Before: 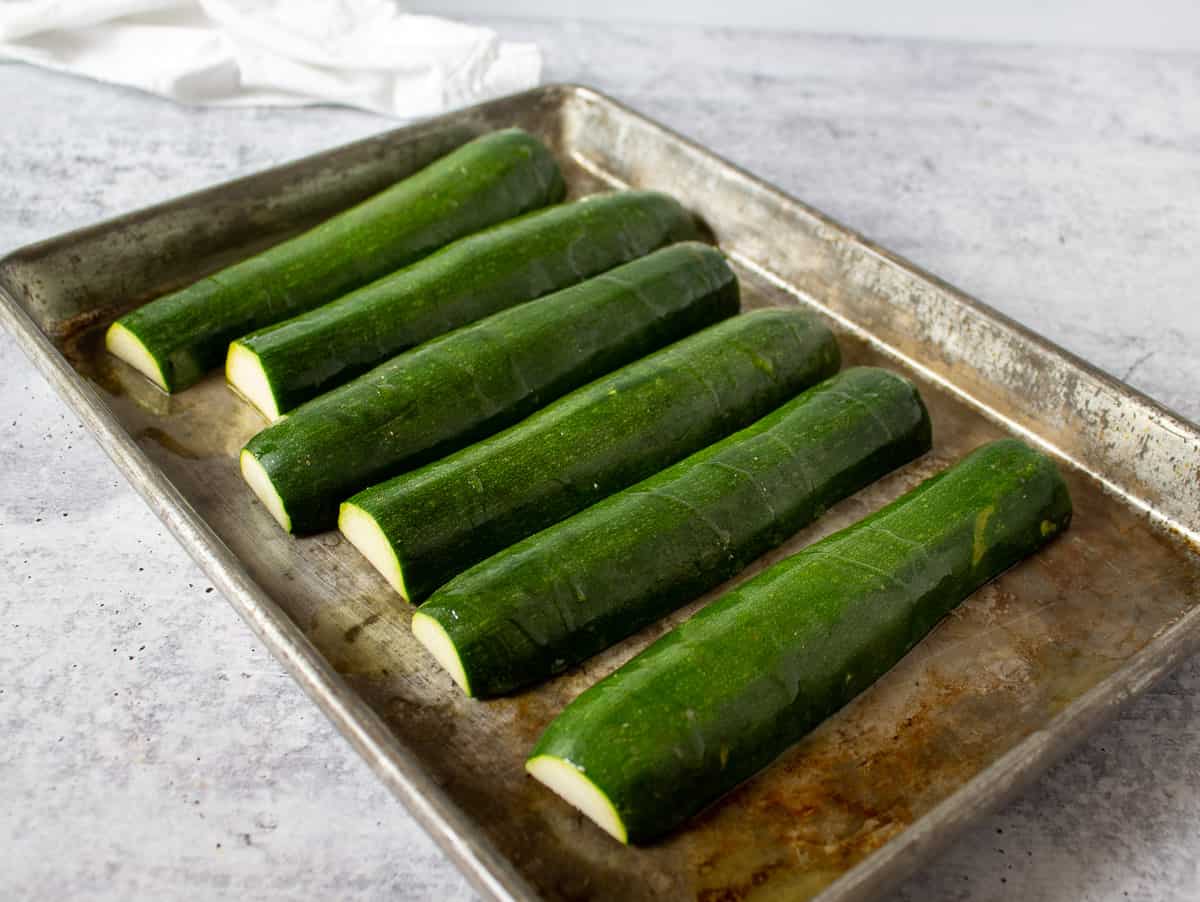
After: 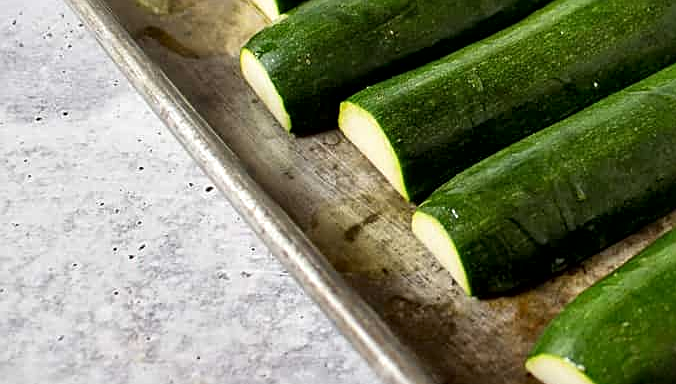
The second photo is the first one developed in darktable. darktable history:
crop: top 44.483%, right 43.593%, bottom 12.892%
local contrast: mode bilateral grid, contrast 30, coarseness 25, midtone range 0.2
sharpen: on, module defaults
